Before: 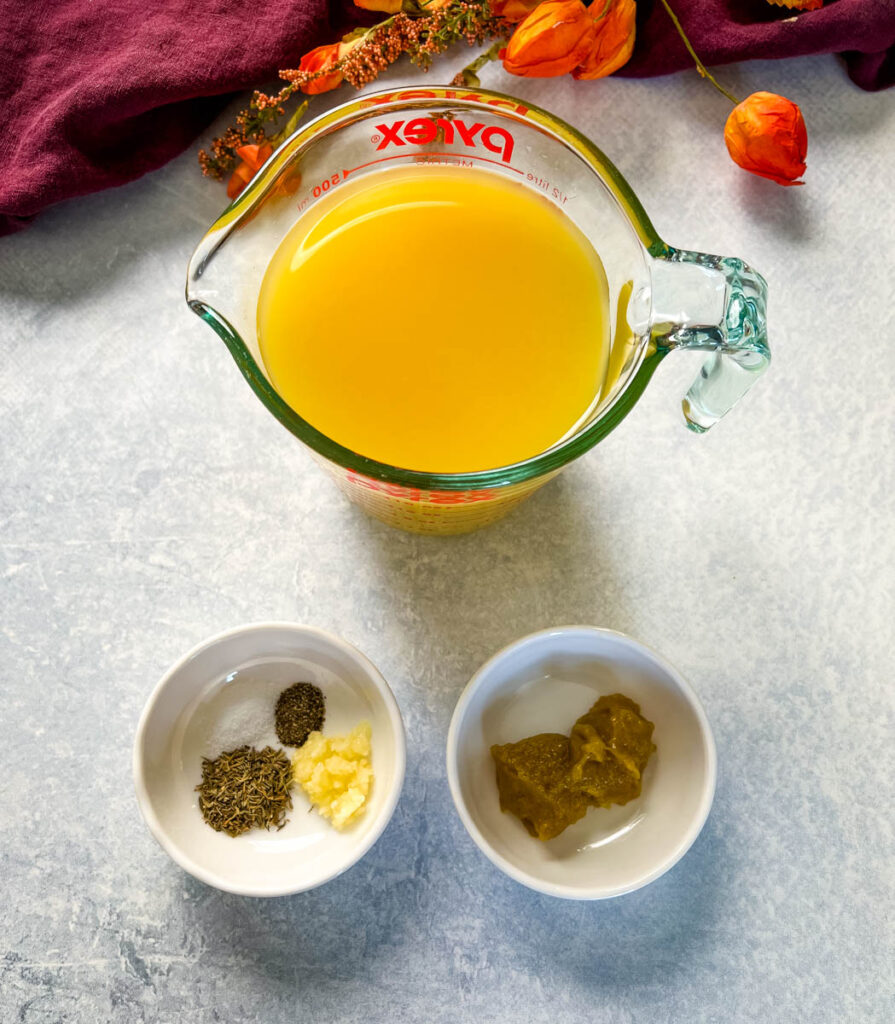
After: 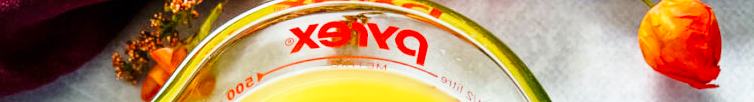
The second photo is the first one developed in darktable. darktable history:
base curve: curves: ch0 [(0, 0) (0.028, 0.03) (0.121, 0.232) (0.46, 0.748) (0.859, 0.968) (1, 1)], preserve colors none
white balance: red 0.925, blue 1.046
crop and rotate: left 9.644%, top 9.491%, right 6.021%, bottom 80.509%
